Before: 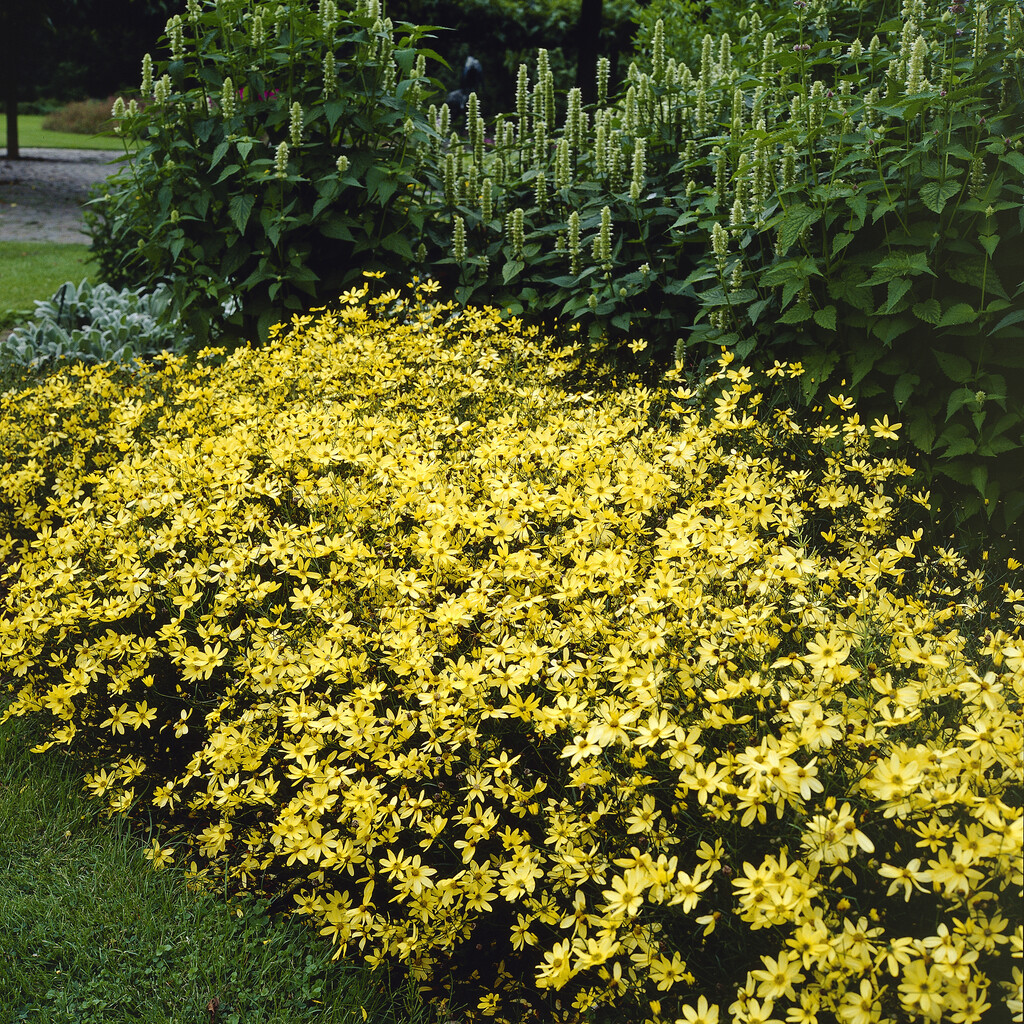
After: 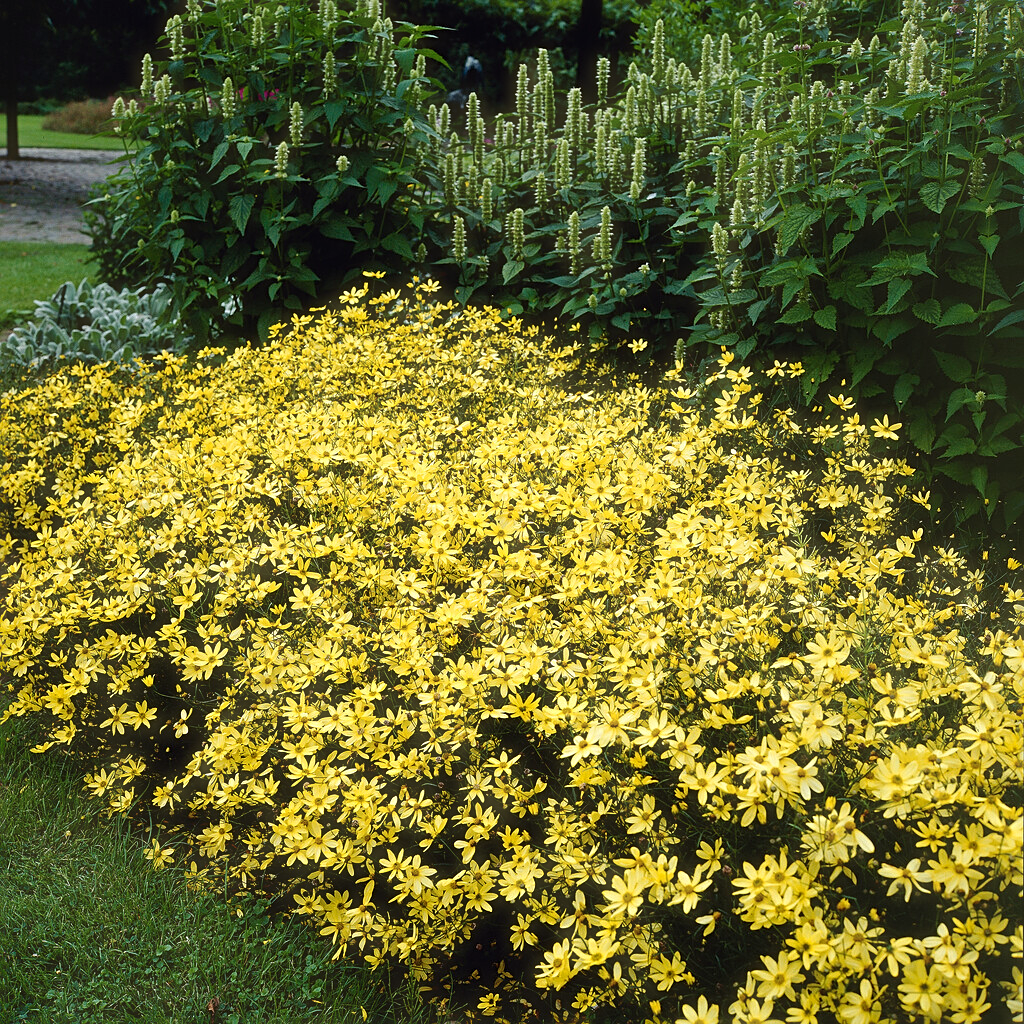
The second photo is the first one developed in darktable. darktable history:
exposure: compensate highlight preservation false
haze removal: strength -0.1, adaptive false
sharpen: radius 2.529, amount 0.323
color zones: curves: ch0 [(0.25, 0.5) (0.428, 0.473) (0.75, 0.5)]; ch1 [(0.243, 0.479) (0.398, 0.452) (0.75, 0.5)]
